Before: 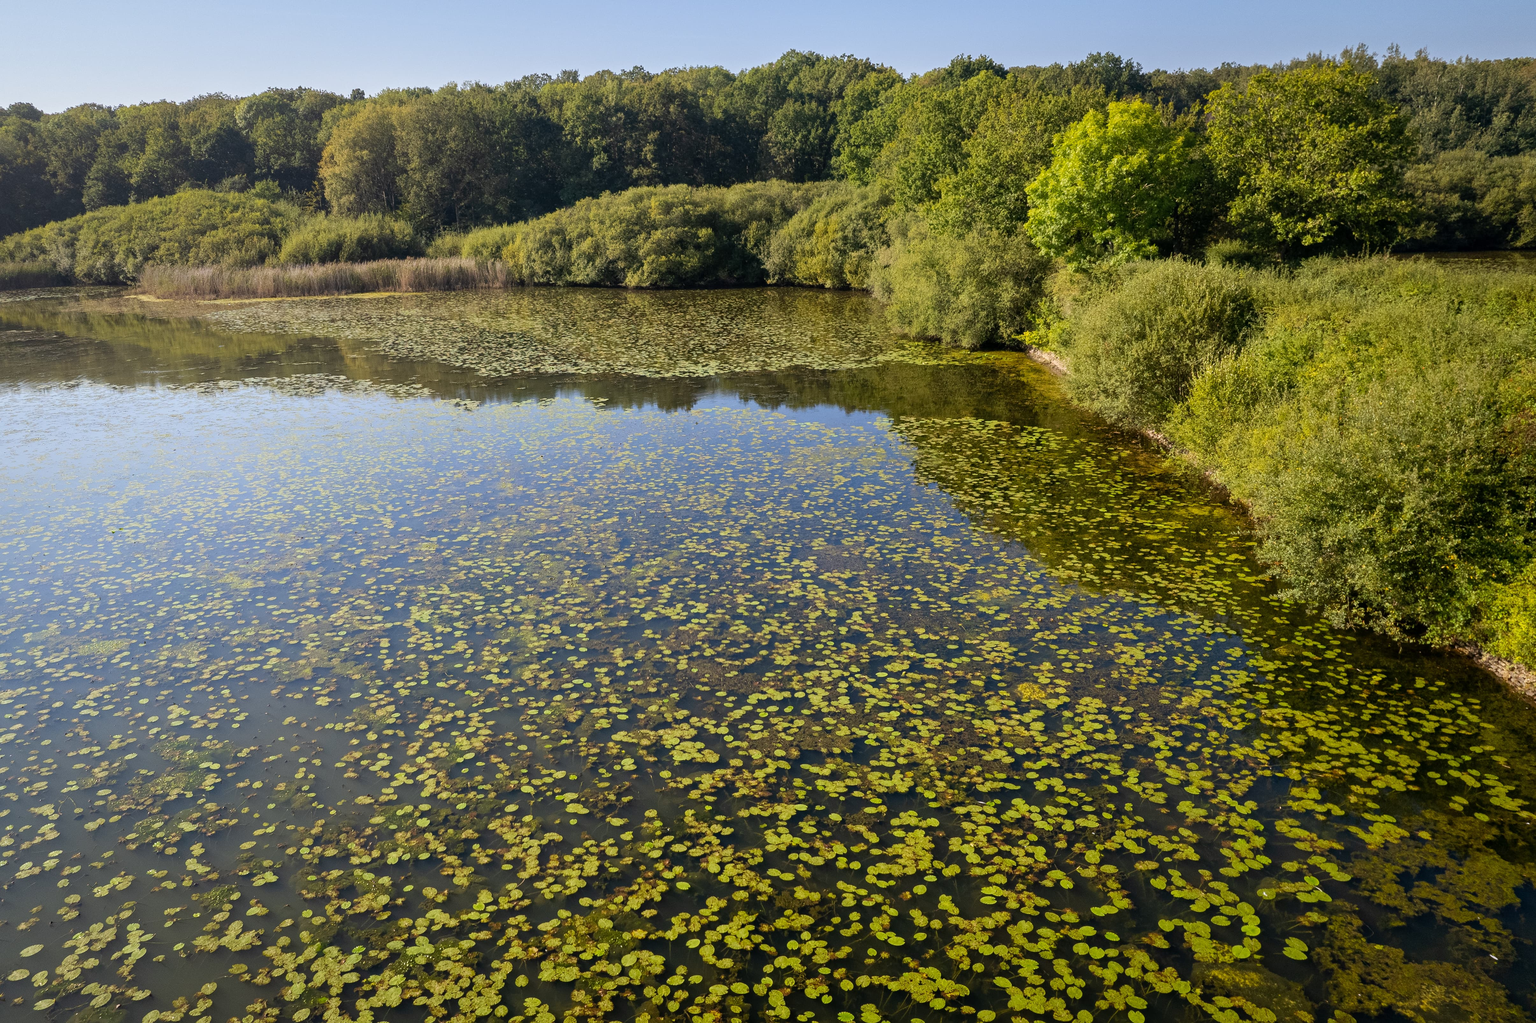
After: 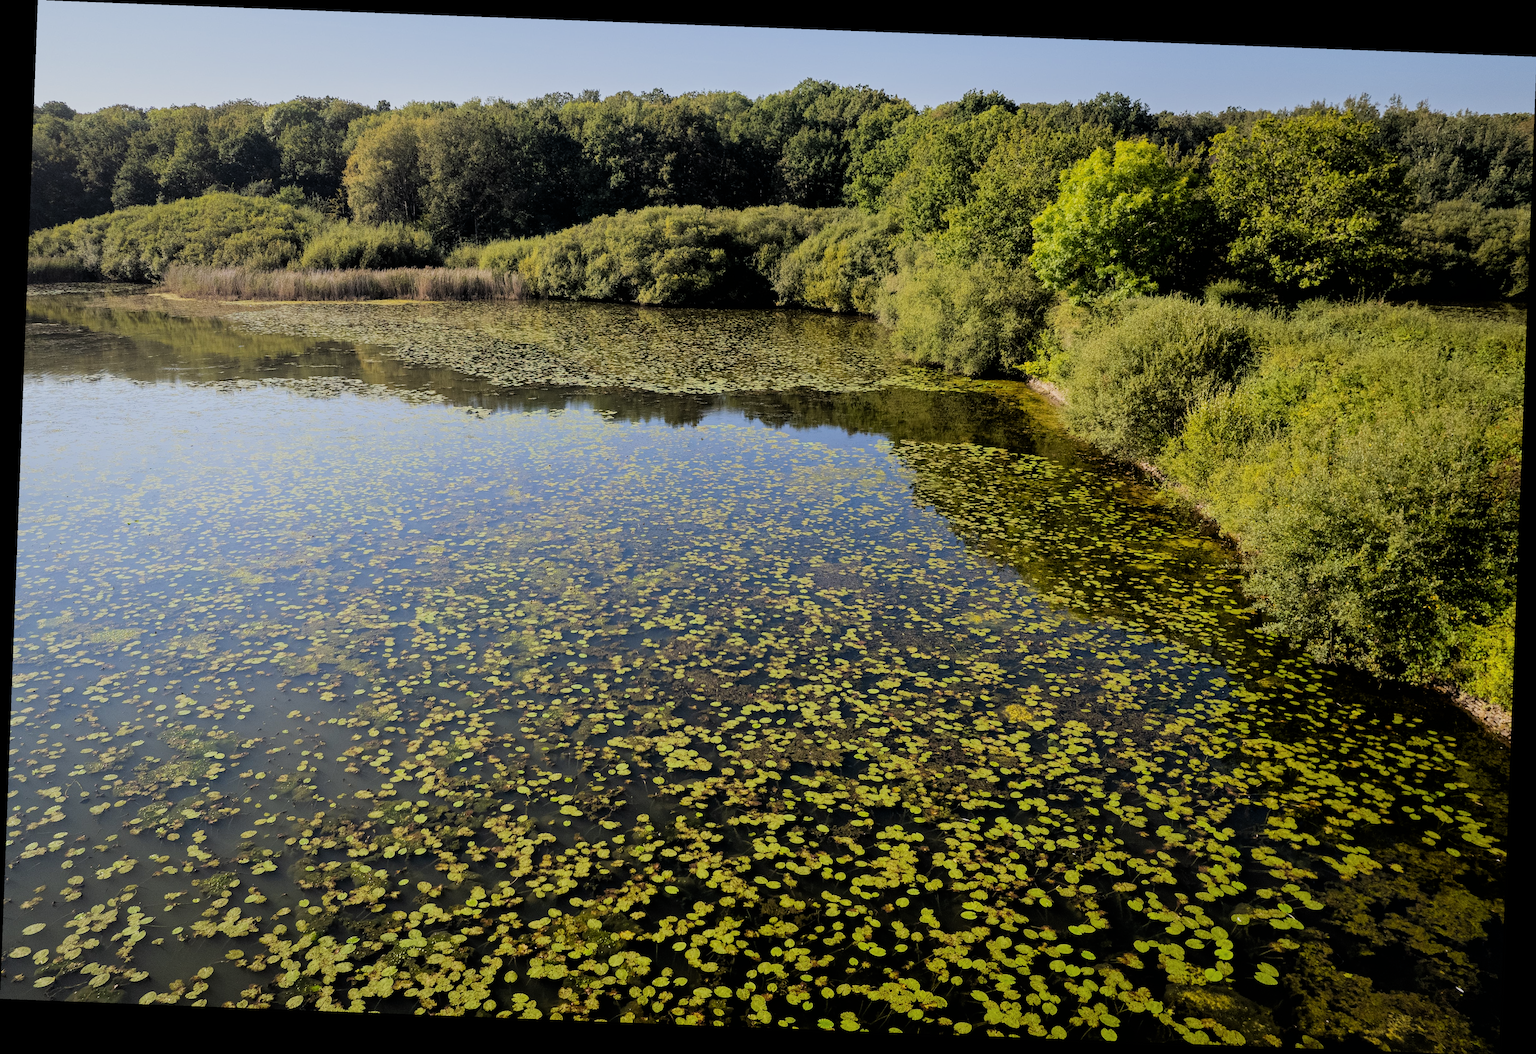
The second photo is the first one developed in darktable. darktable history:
filmic rgb: black relative exposure -5 EV, hardness 2.88, contrast 1.2
rotate and perspective: rotation 2.17°, automatic cropping off
